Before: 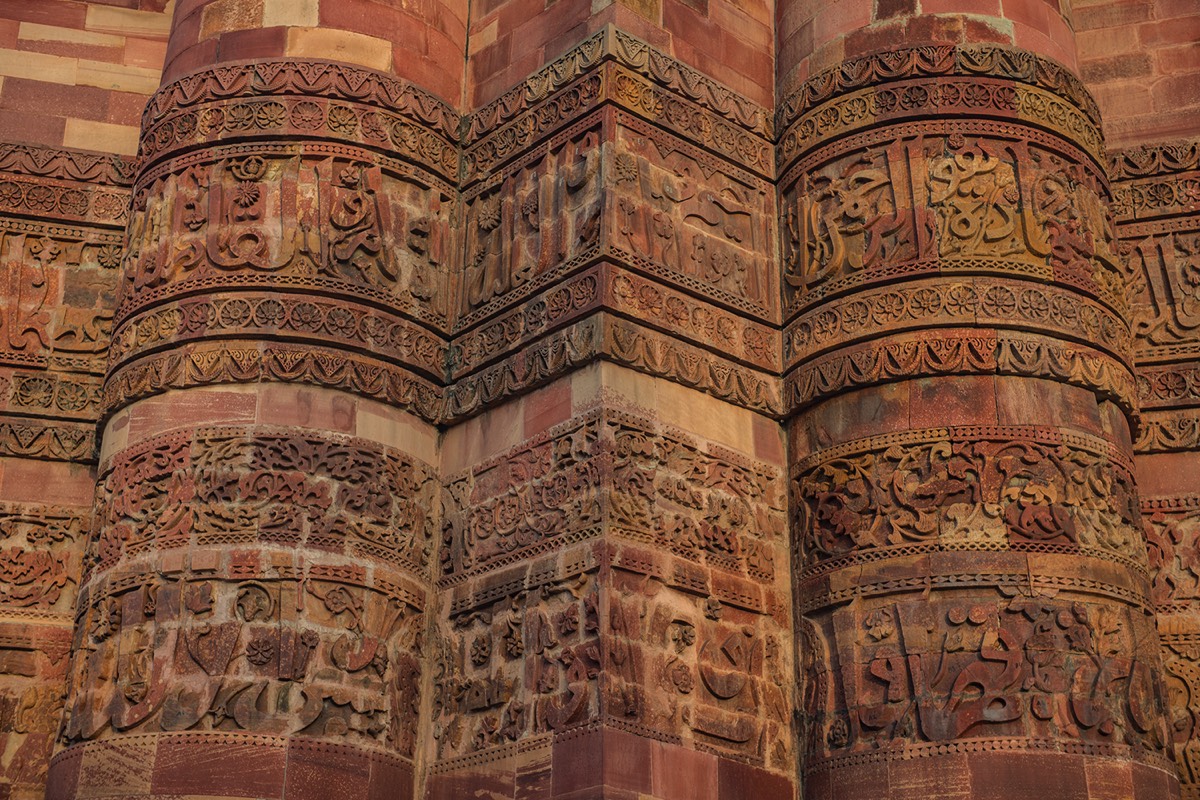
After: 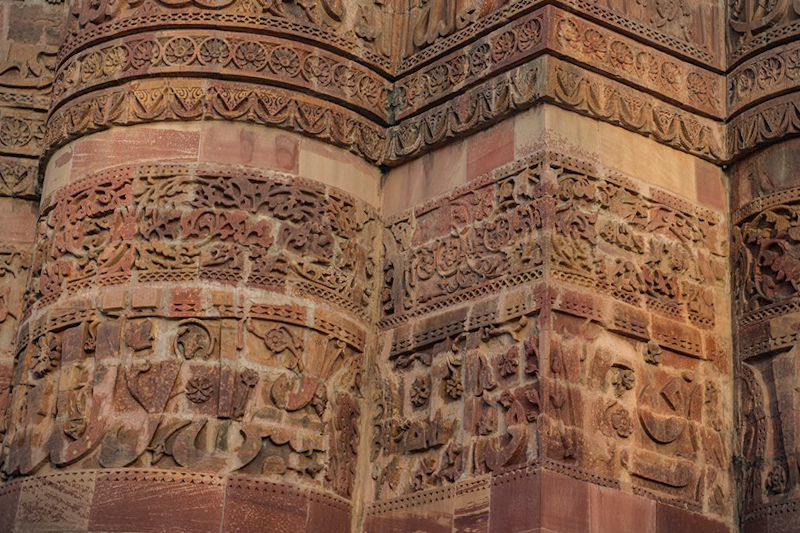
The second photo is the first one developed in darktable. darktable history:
crop and rotate: angle -0.82°, left 3.85%, top 31.828%, right 27.992%
vignetting: width/height ratio 1.094
